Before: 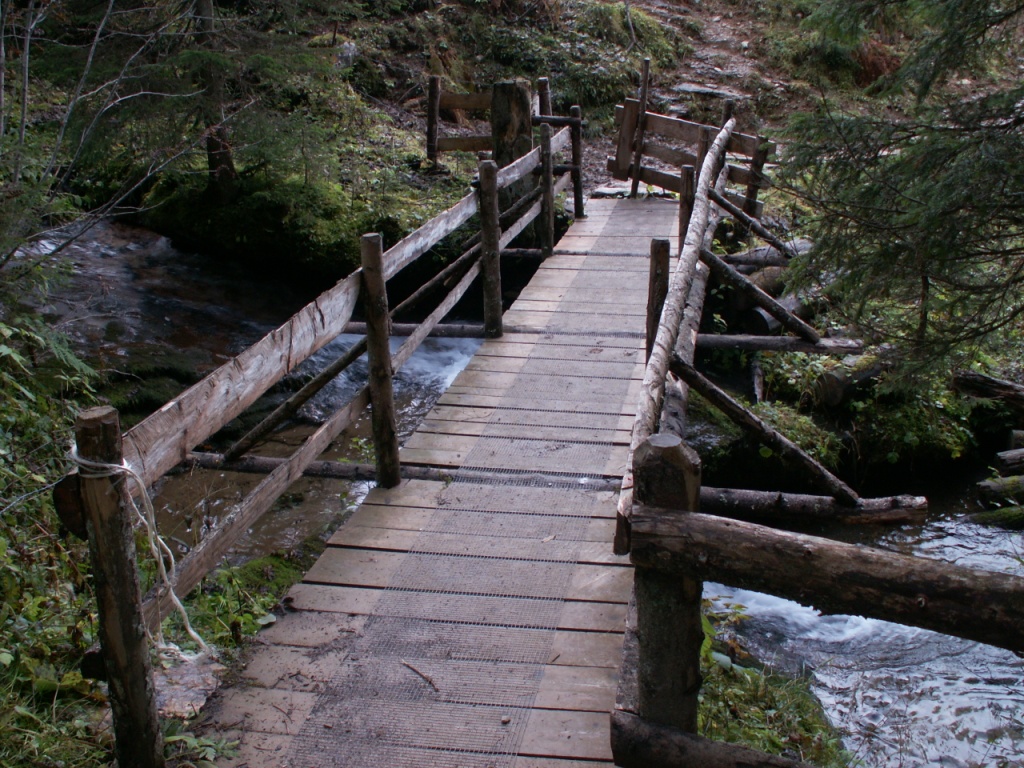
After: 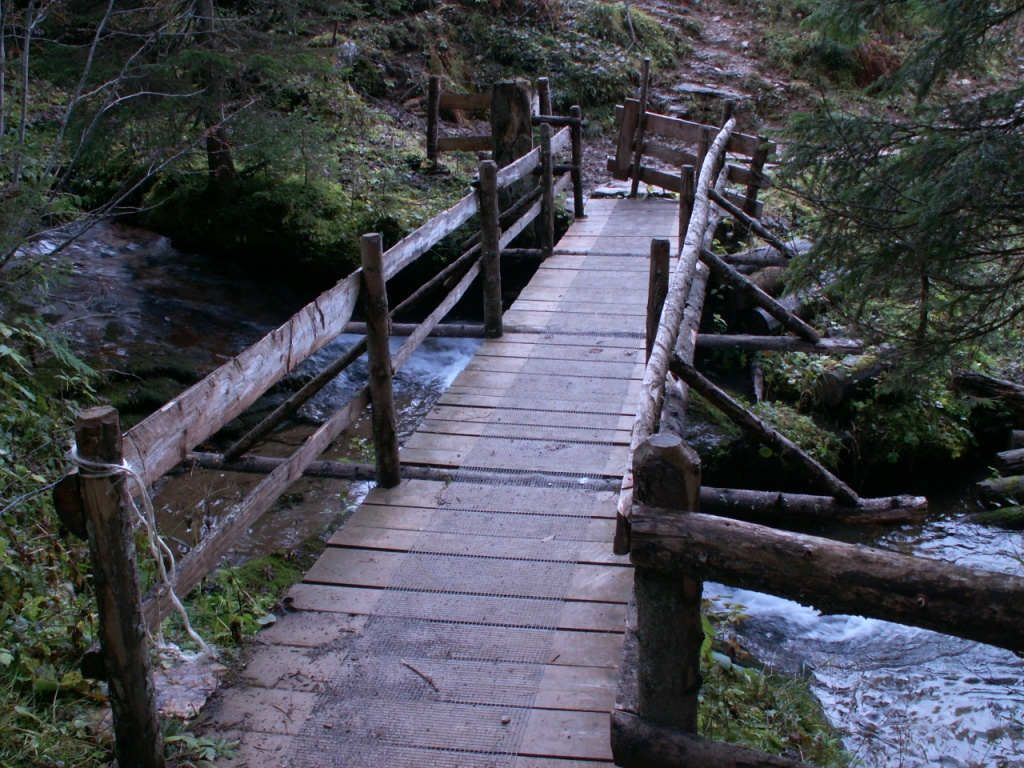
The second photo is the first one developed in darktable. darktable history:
color calibration: illuminant as shot in camera, x 0.37, y 0.382, temperature 4317.6 K
